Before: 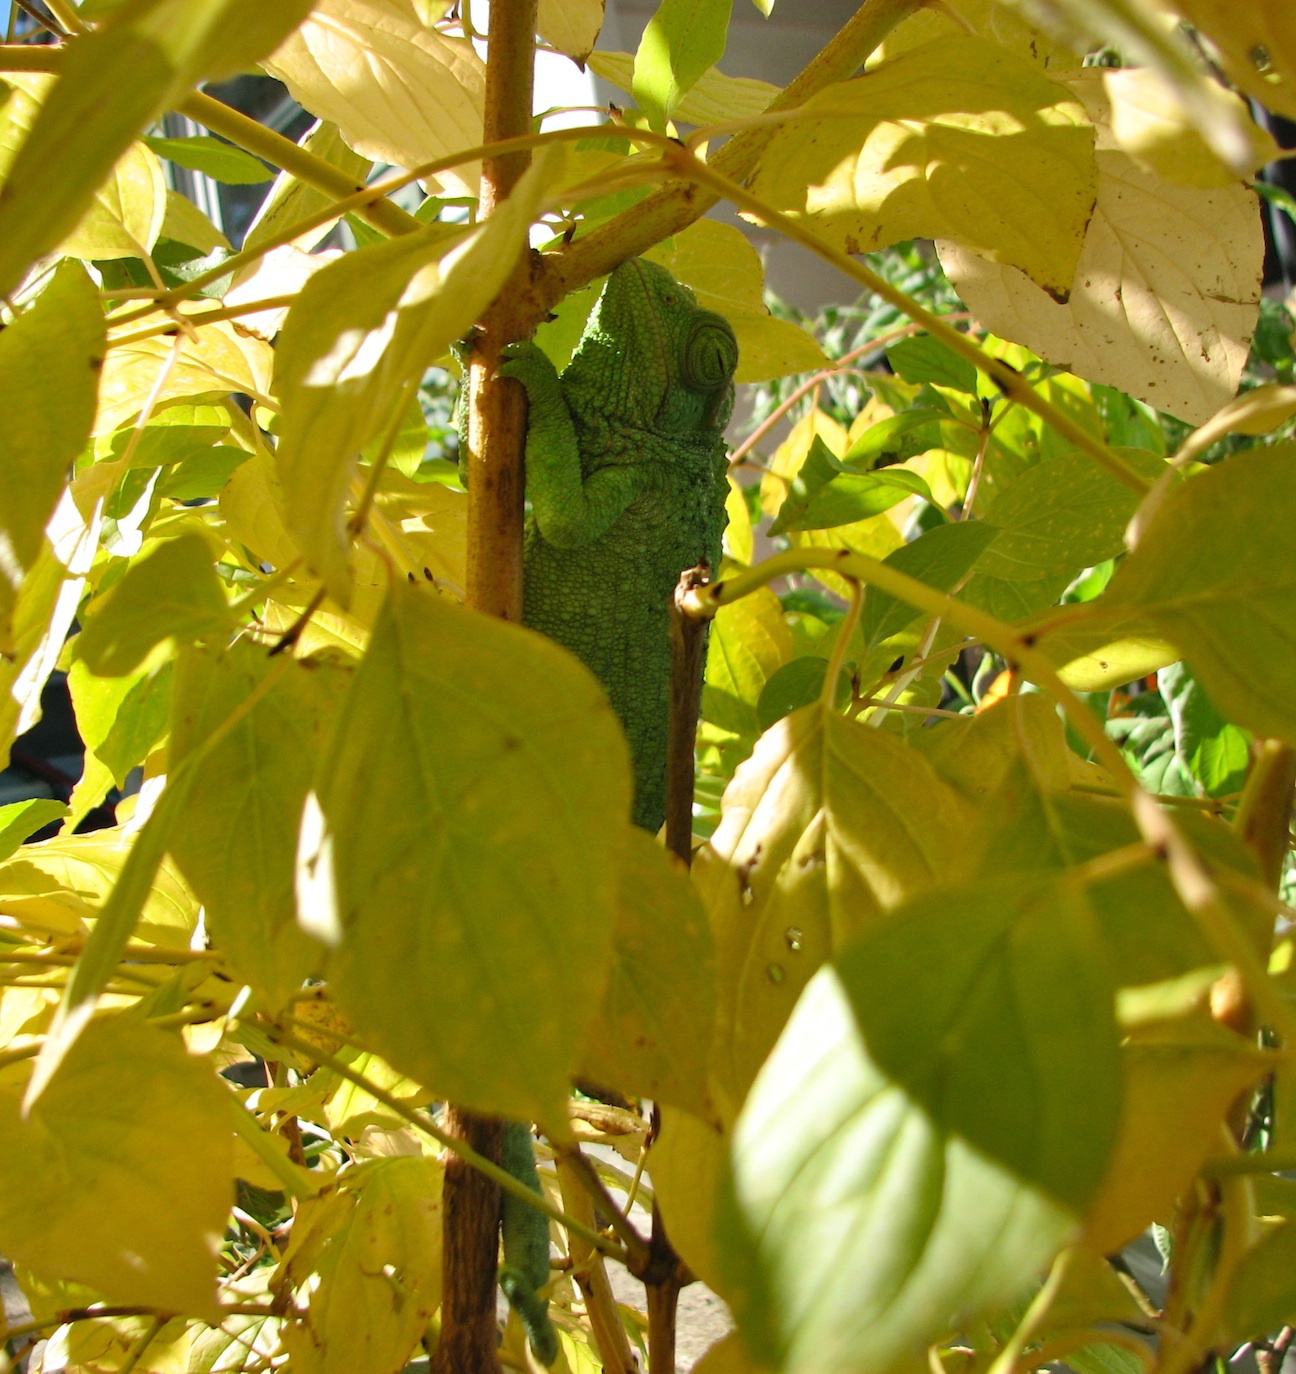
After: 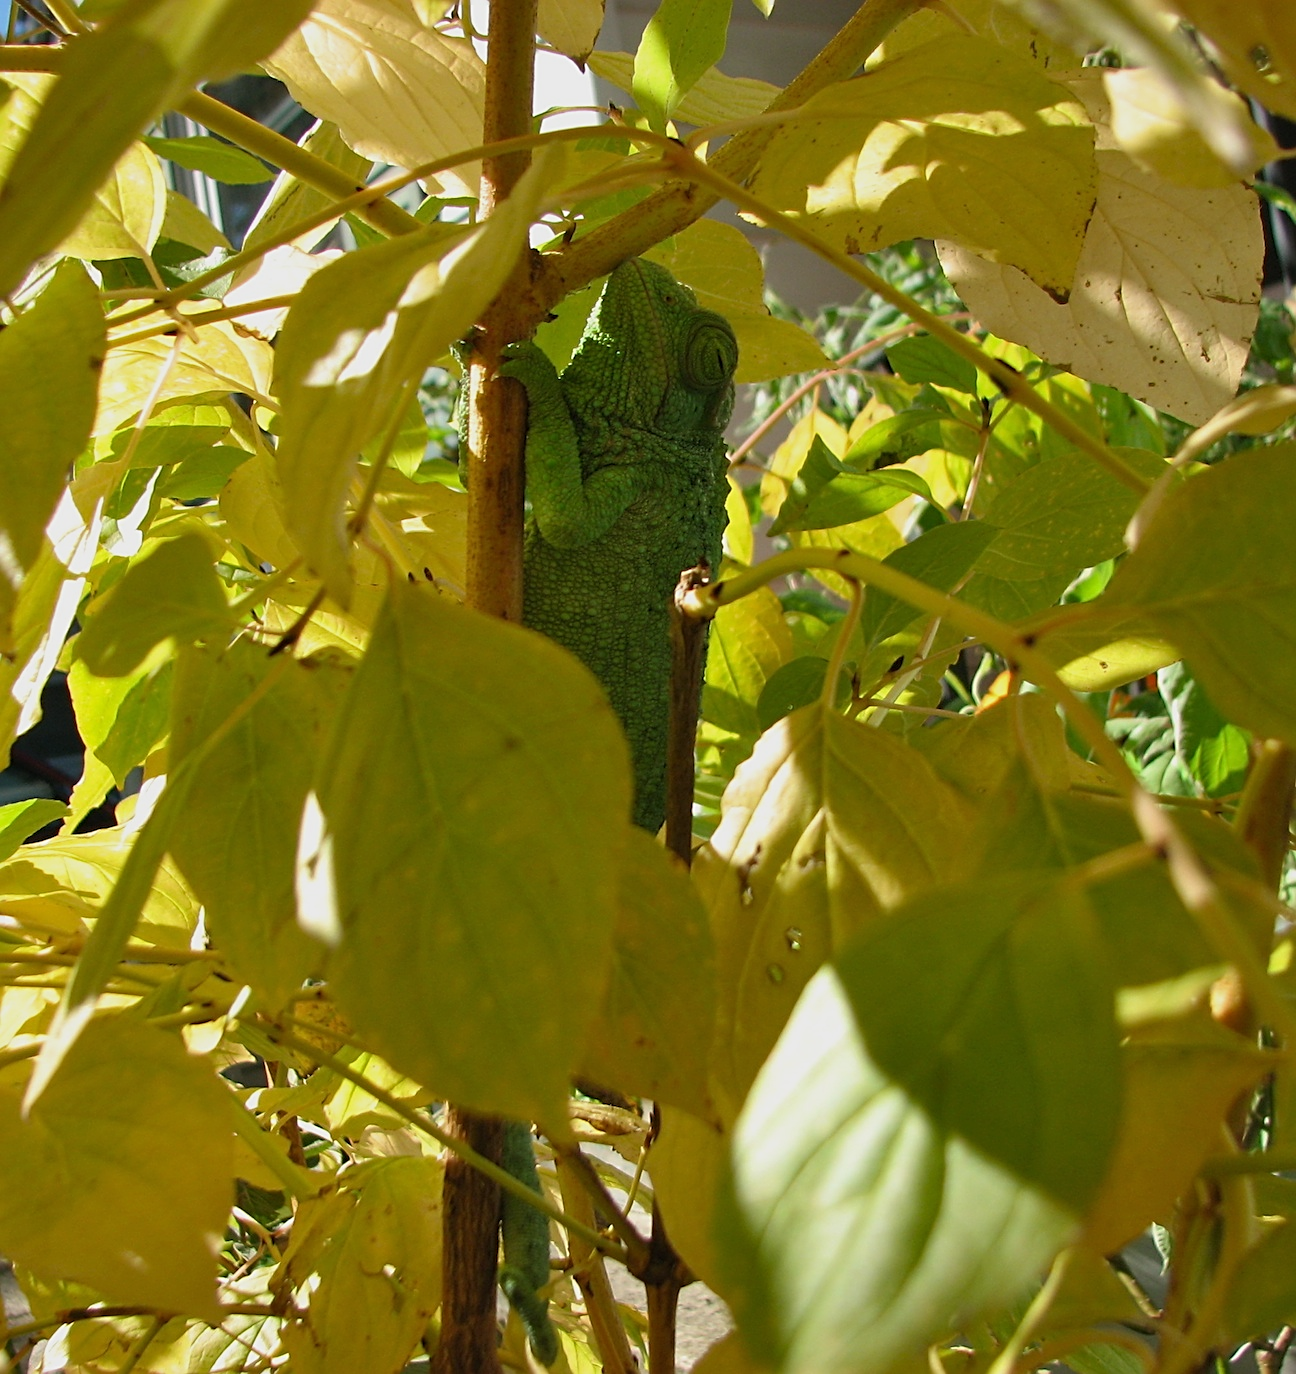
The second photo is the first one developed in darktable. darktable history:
base curve: curves: ch0 [(0, 0) (0.303, 0.277) (1, 1)]
sharpen: amount 0.478
exposure: exposure -0.116 EV, compensate exposure bias true
